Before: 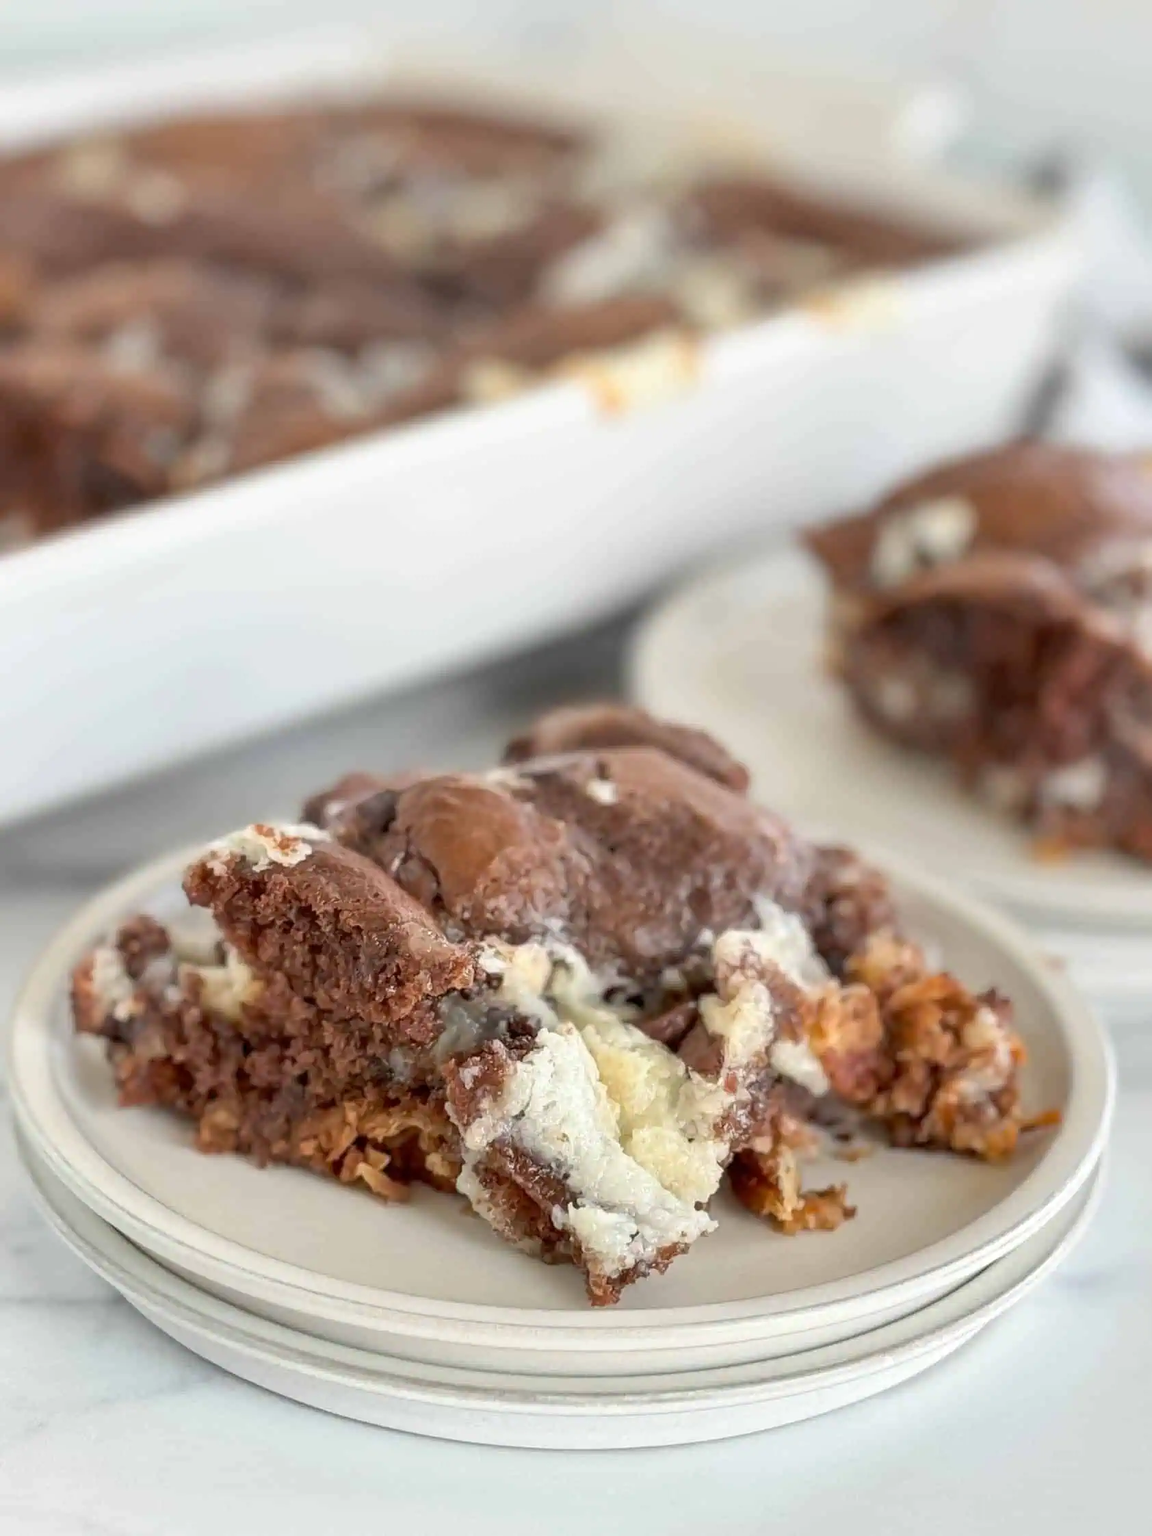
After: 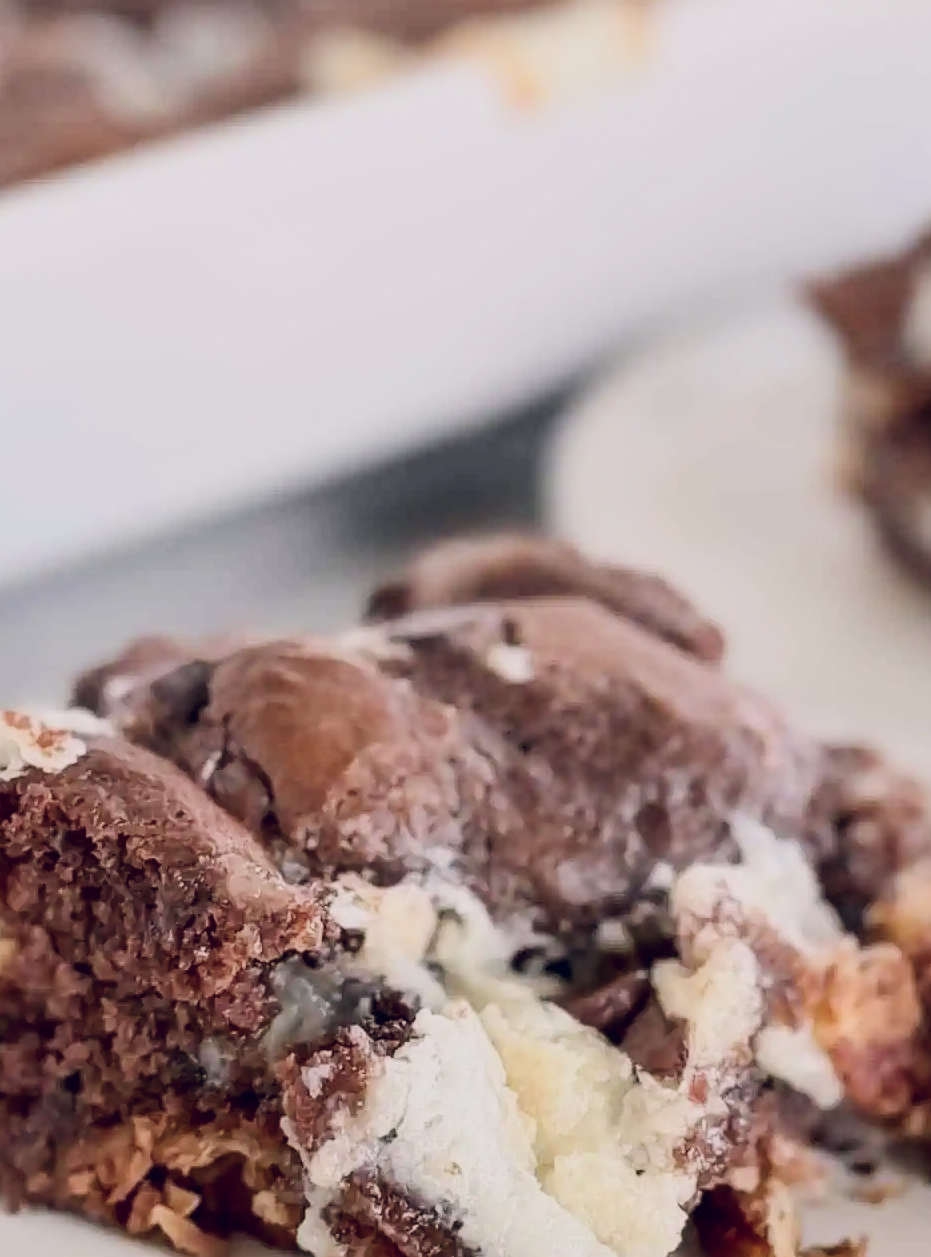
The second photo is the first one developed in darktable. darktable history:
crop and rotate: left 21.972%, top 22.022%, right 22.684%, bottom 21.98%
filmic rgb: middle gray luminance 30%, black relative exposure -9 EV, white relative exposure 6.98 EV, target black luminance 0%, hardness 2.95, latitude 2.2%, contrast 0.962, highlights saturation mix 5.24%, shadows ↔ highlights balance 12.36%
exposure: exposure 0.196 EV, compensate highlight preservation false
color balance rgb: power › luminance -3.81%, power › hue 140.81°, highlights gain › chroma 1.477%, highlights gain › hue 310.67°, global offset › luminance 0.387%, global offset › chroma 0.217%, global offset › hue 254.49°, perceptual saturation grading › global saturation -0.015%, contrast -10.251%
contrast brightness saturation: contrast 0.285
tone equalizer: mask exposure compensation -0.512 EV
